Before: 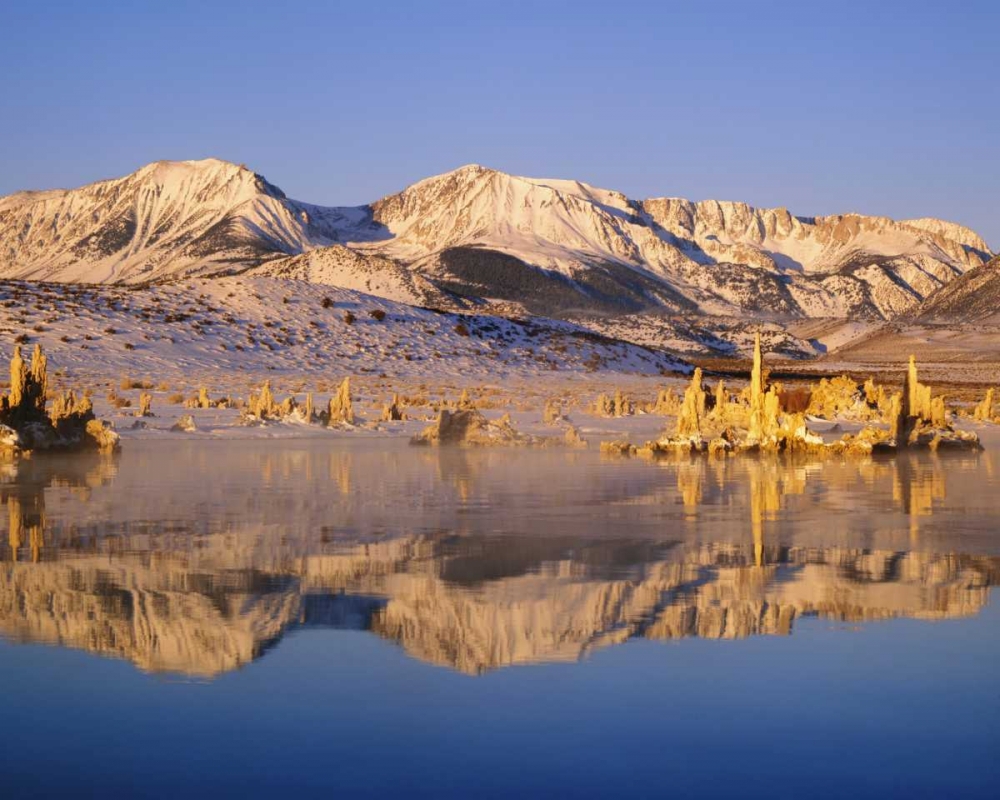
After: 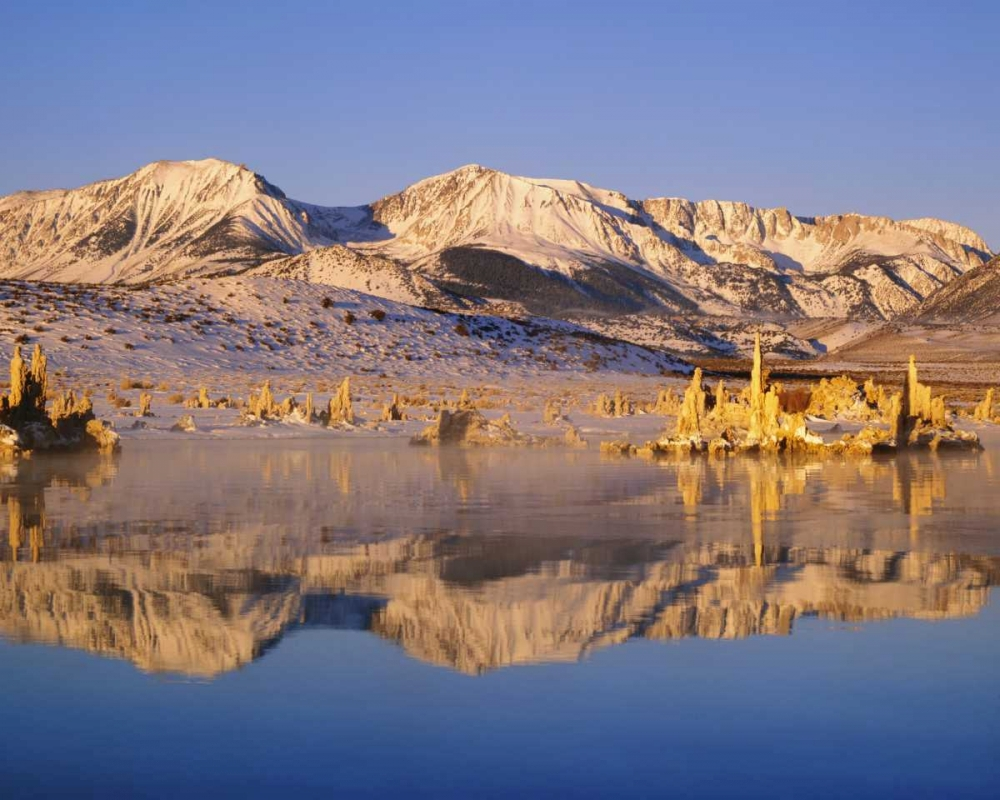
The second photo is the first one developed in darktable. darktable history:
shadows and highlights: low approximation 0.01, soften with gaussian
tone equalizer: on, module defaults
